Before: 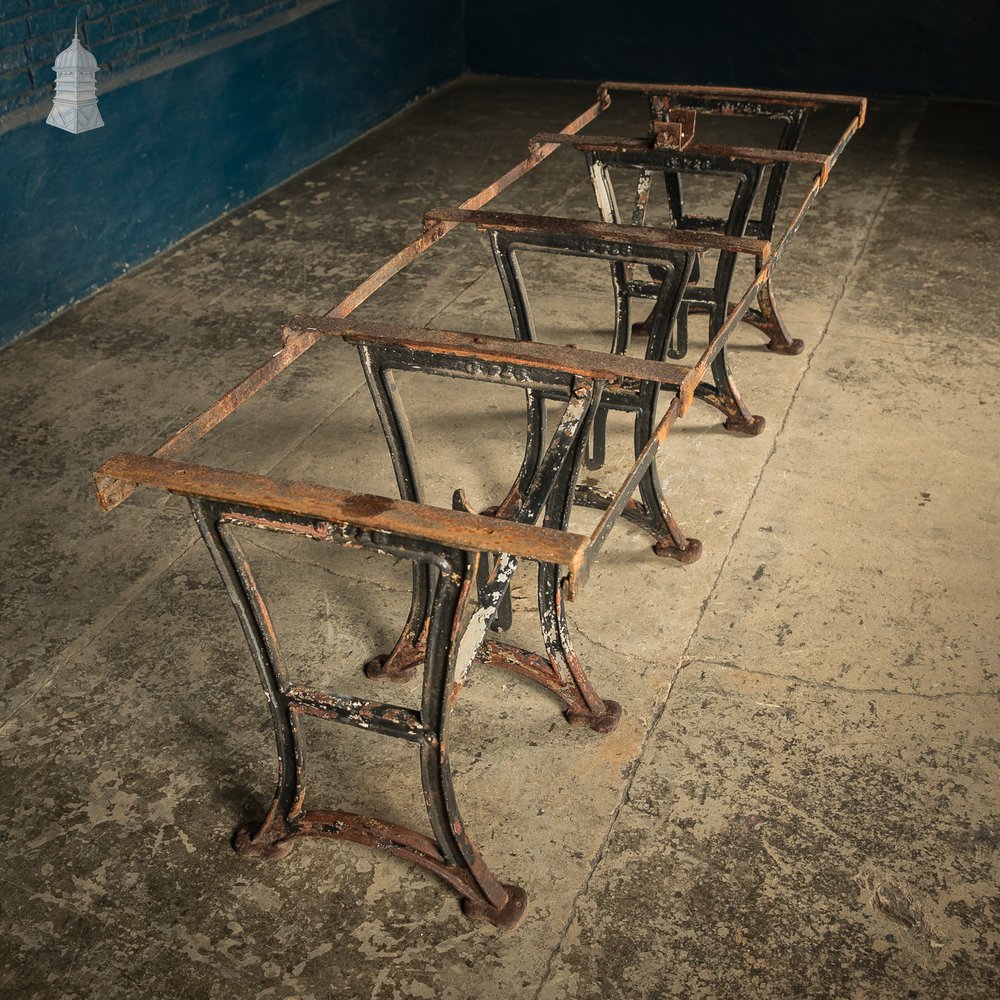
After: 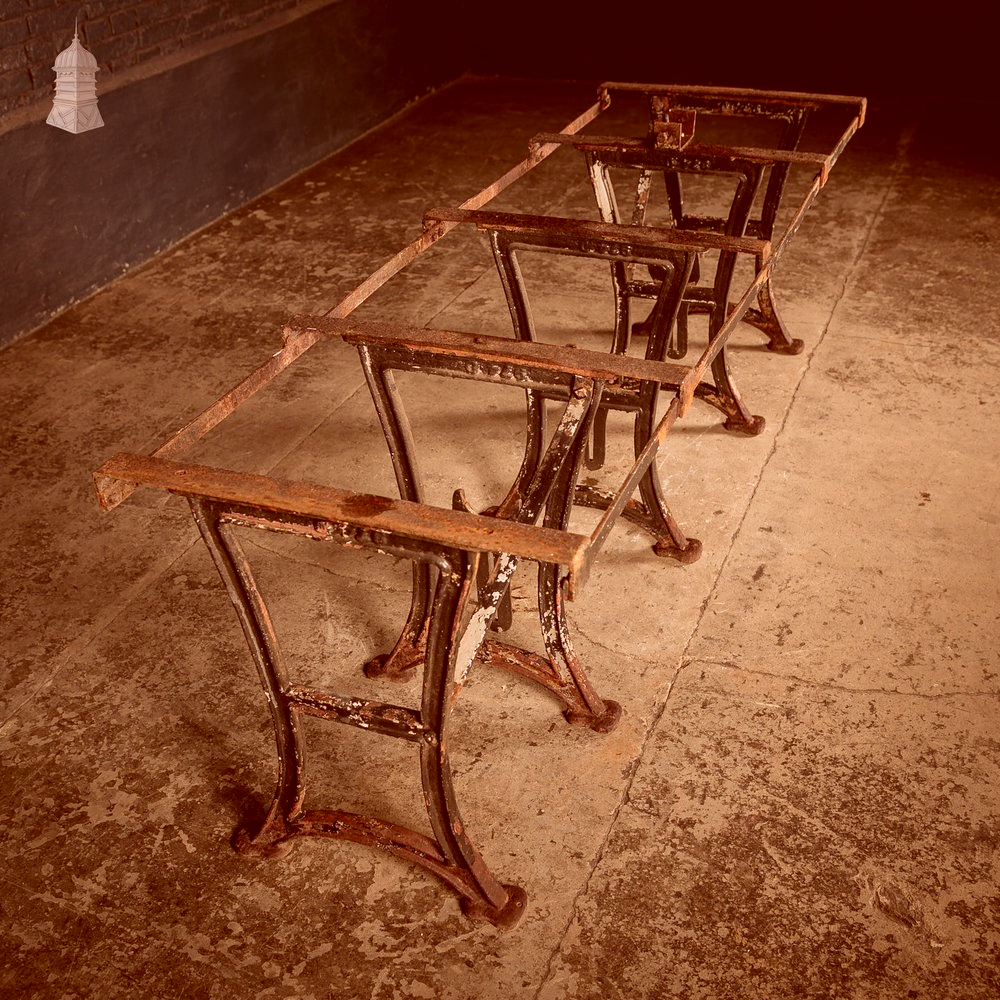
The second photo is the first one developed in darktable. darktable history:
color correction: highlights a* 9.12, highlights b* 8.49, shadows a* 39.88, shadows b* 39.31, saturation 0.784
